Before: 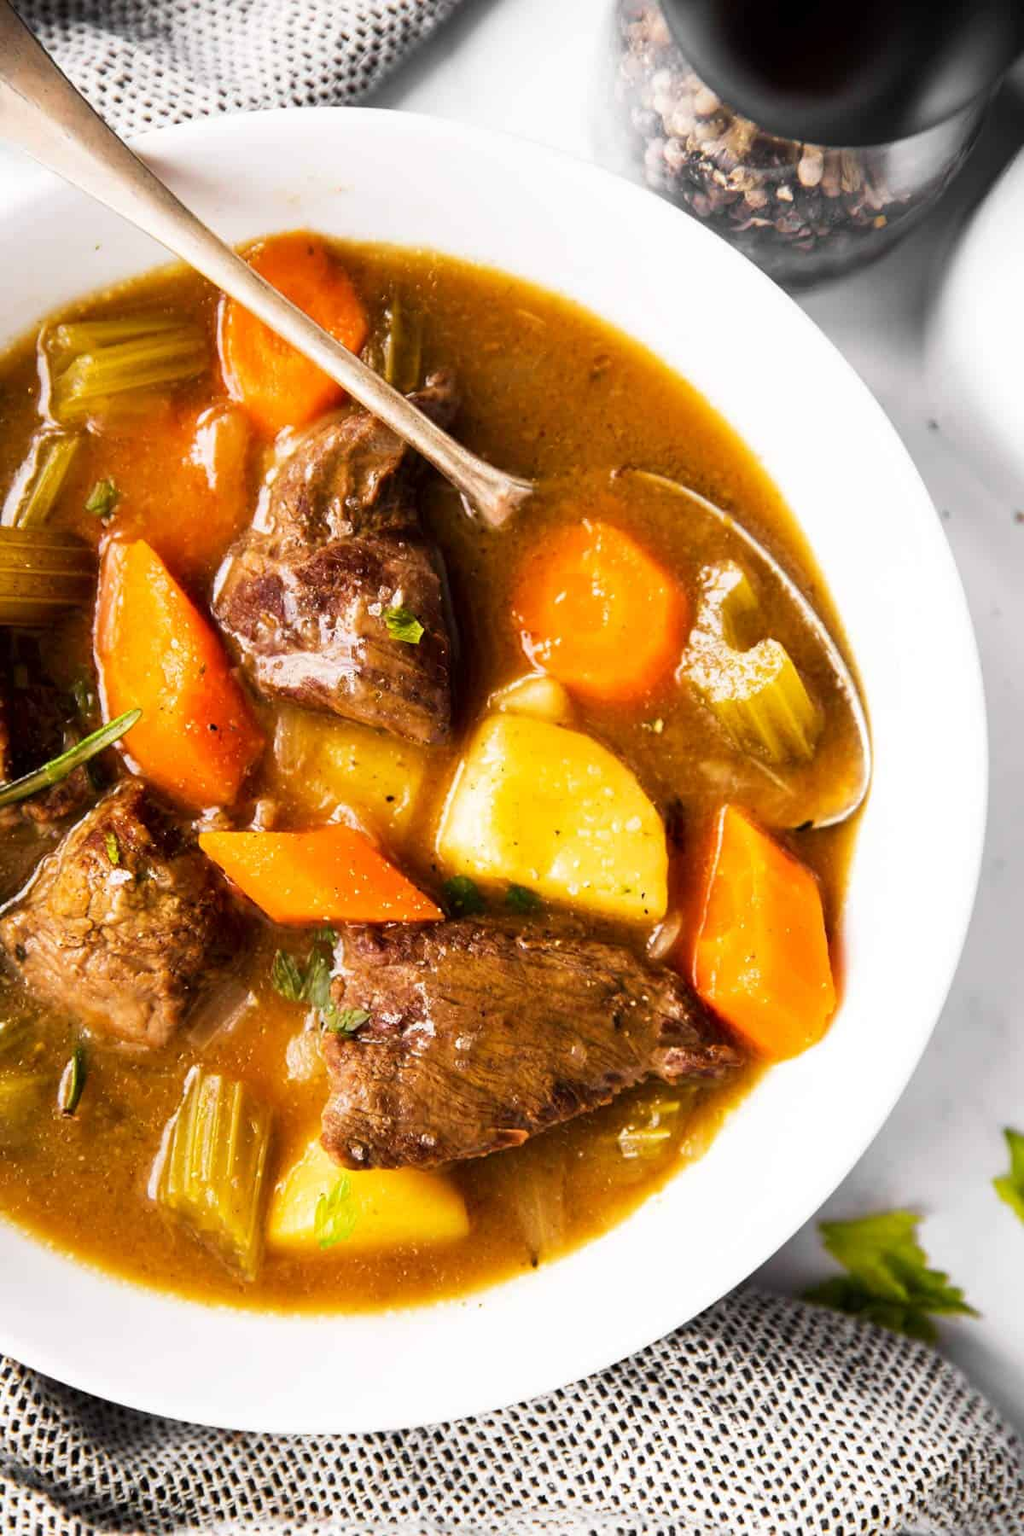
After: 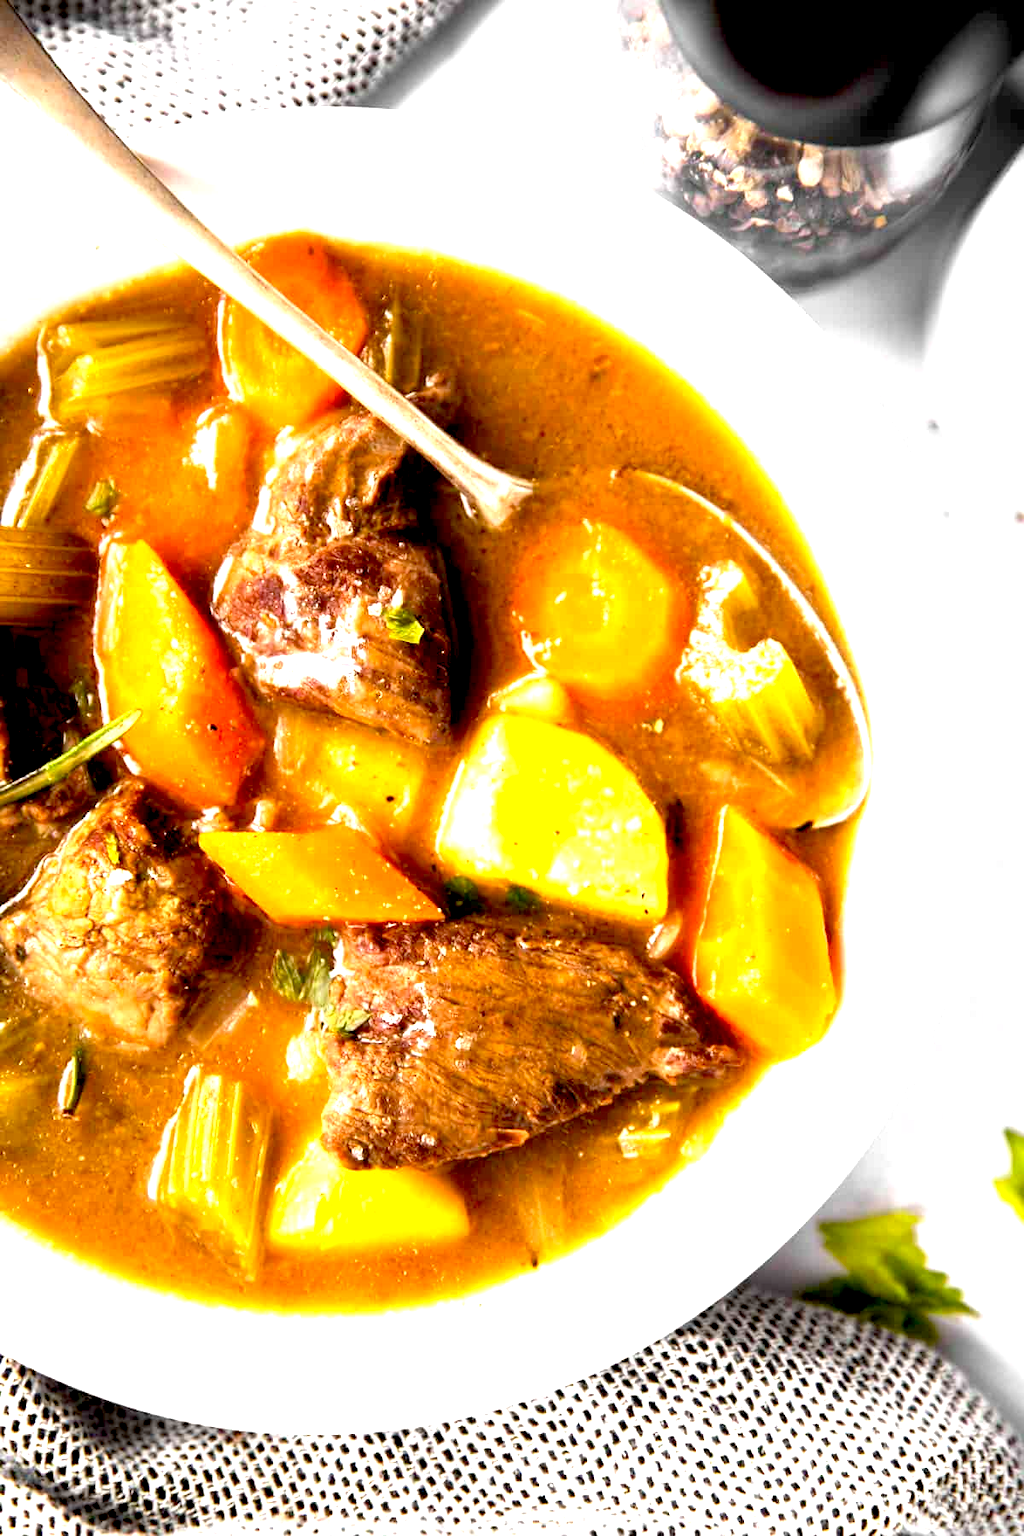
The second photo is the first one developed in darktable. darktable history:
exposure: black level correction 0.011, exposure 1.088 EV, compensate highlight preservation false
